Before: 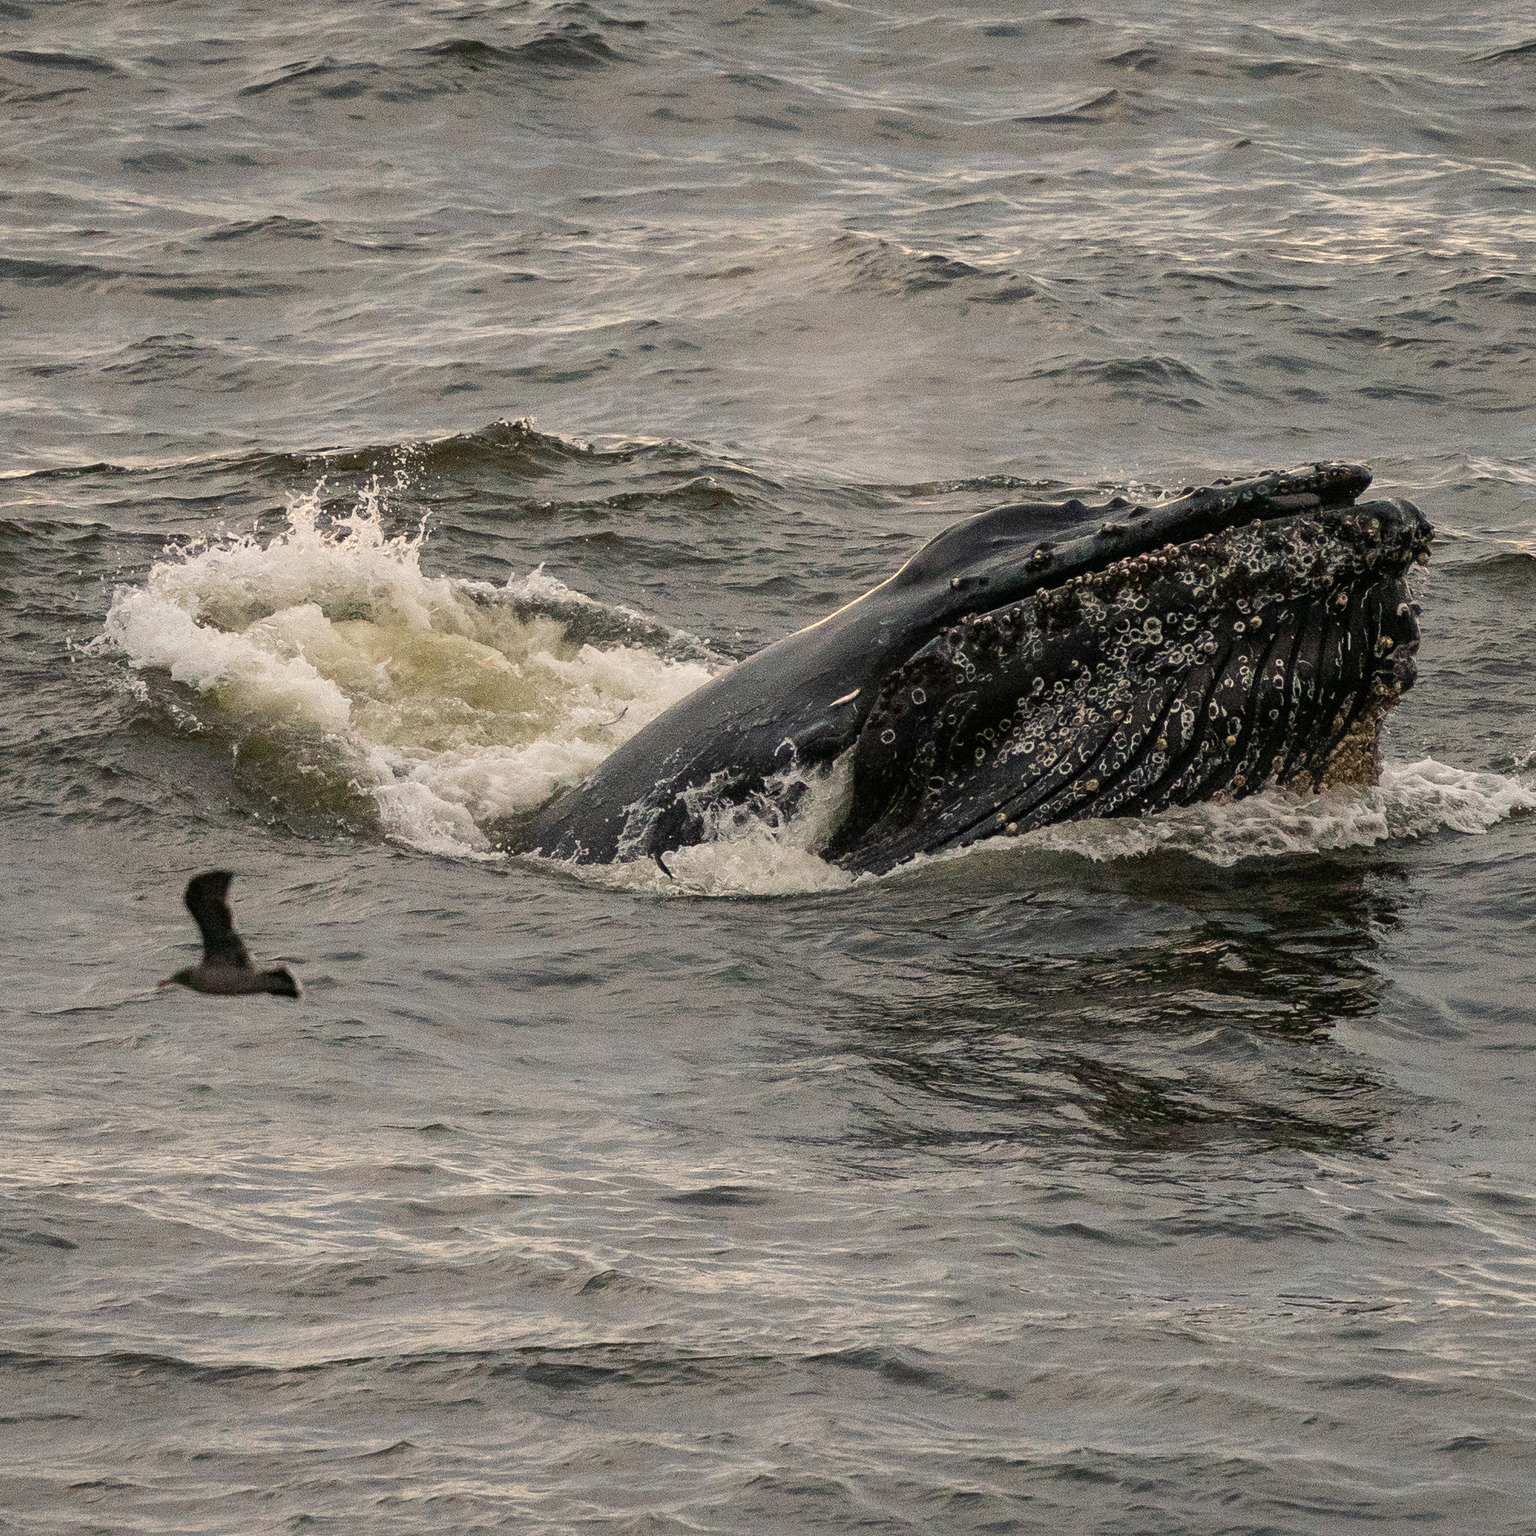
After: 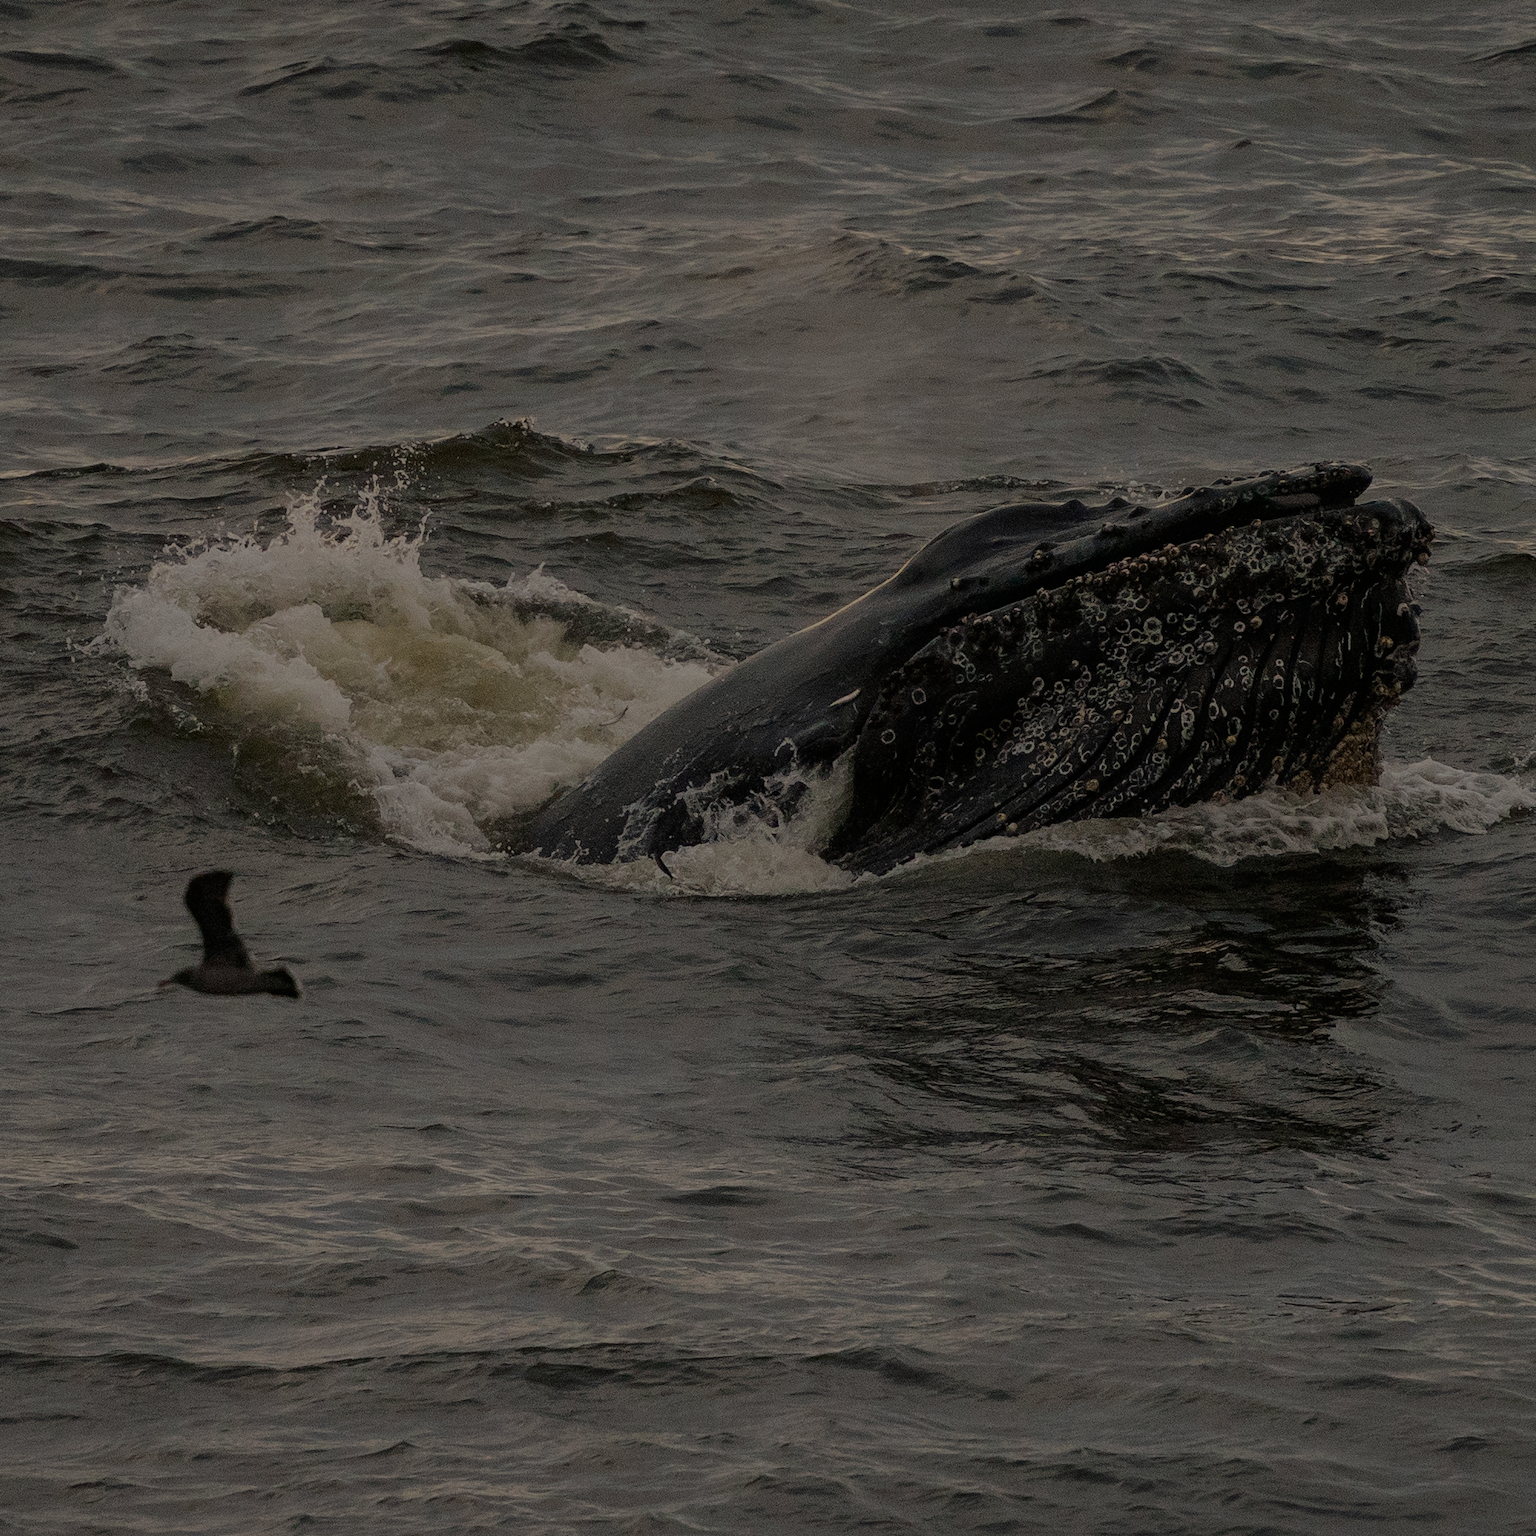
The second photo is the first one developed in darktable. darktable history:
exposure: exposure -1.899 EV, compensate highlight preservation false
